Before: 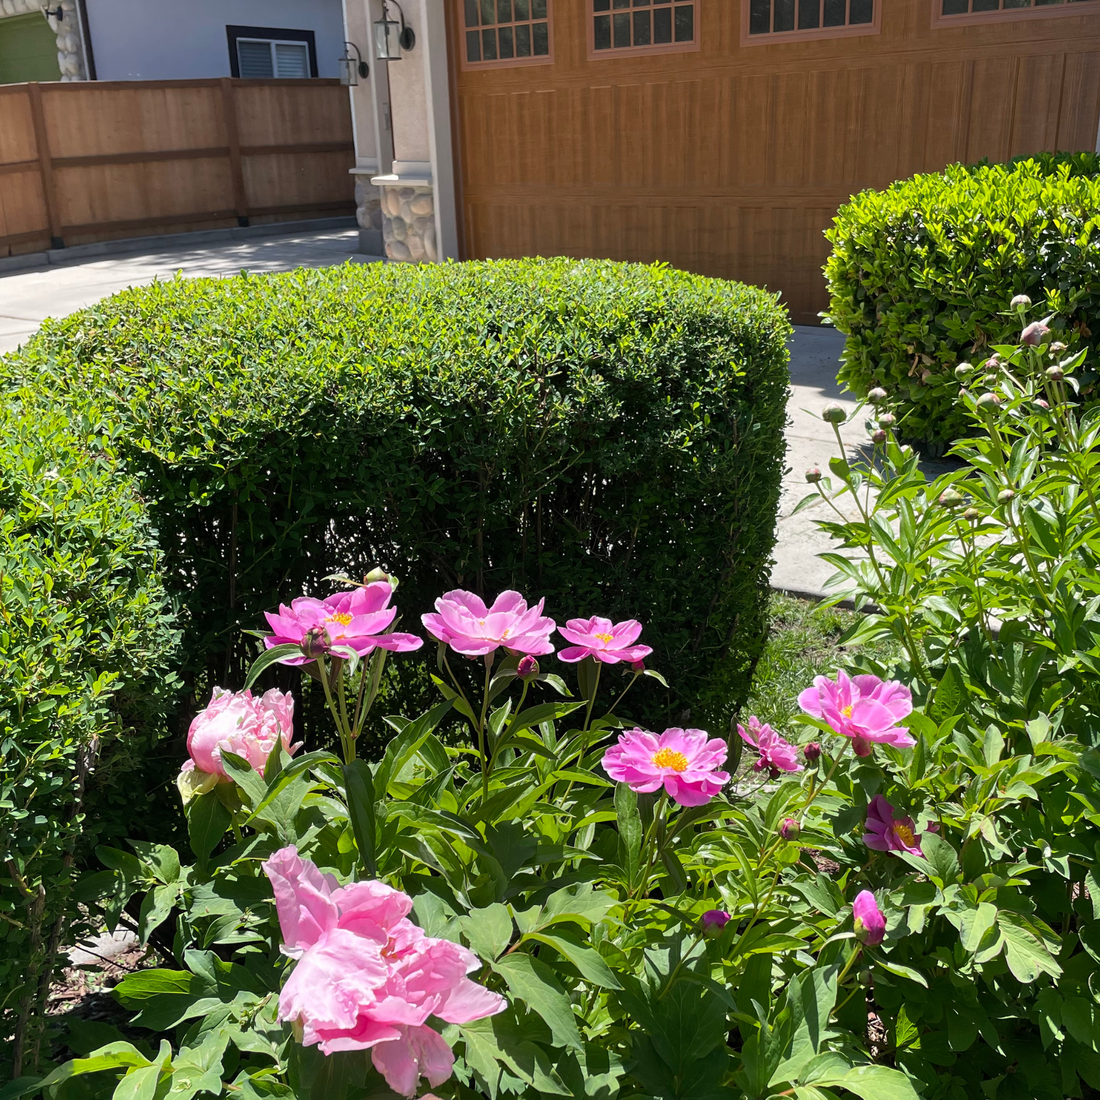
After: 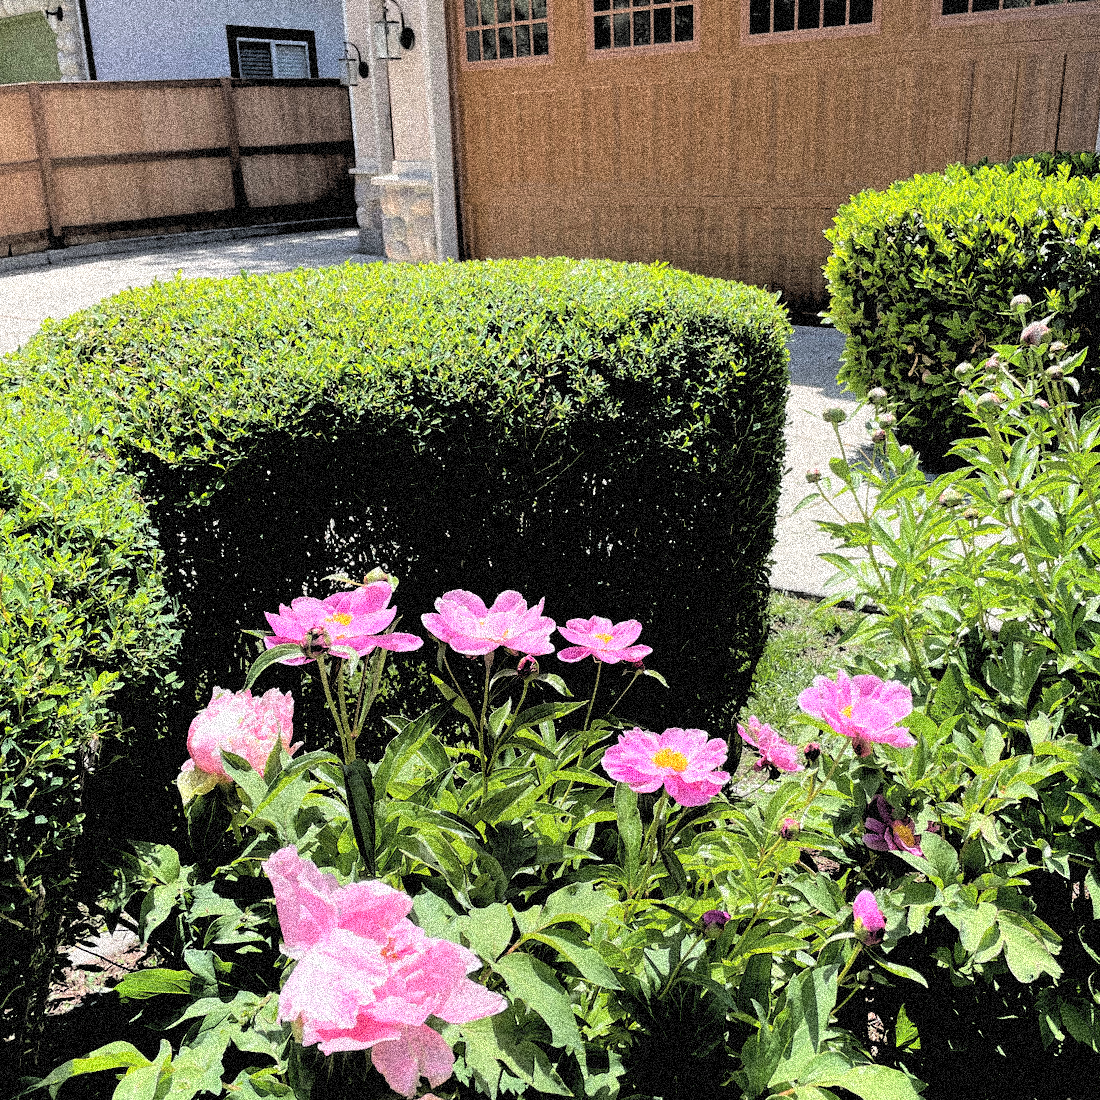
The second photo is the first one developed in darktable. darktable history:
grain: coarseness 3.75 ISO, strength 100%, mid-tones bias 0%
rgb levels: levels [[0.029, 0.461, 0.922], [0, 0.5, 1], [0, 0.5, 1]]
global tonemap: drago (0.7, 100)
exposure: compensate highlight preservation false
